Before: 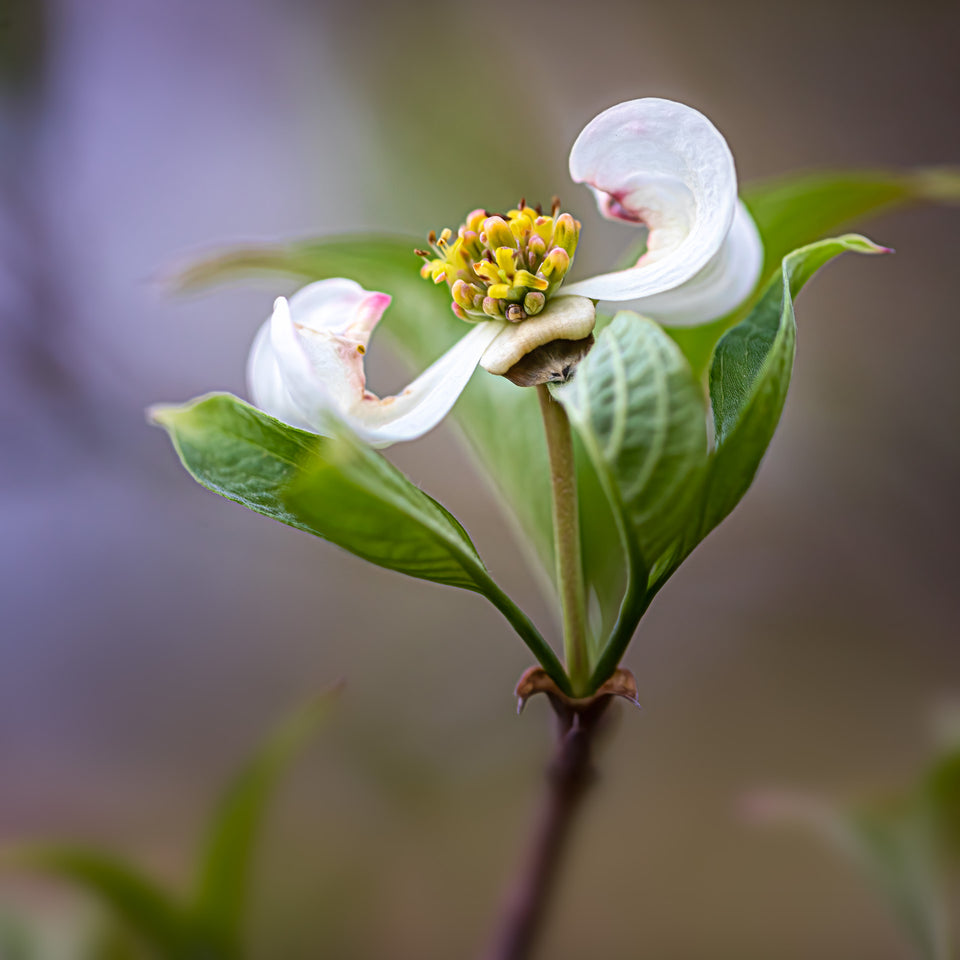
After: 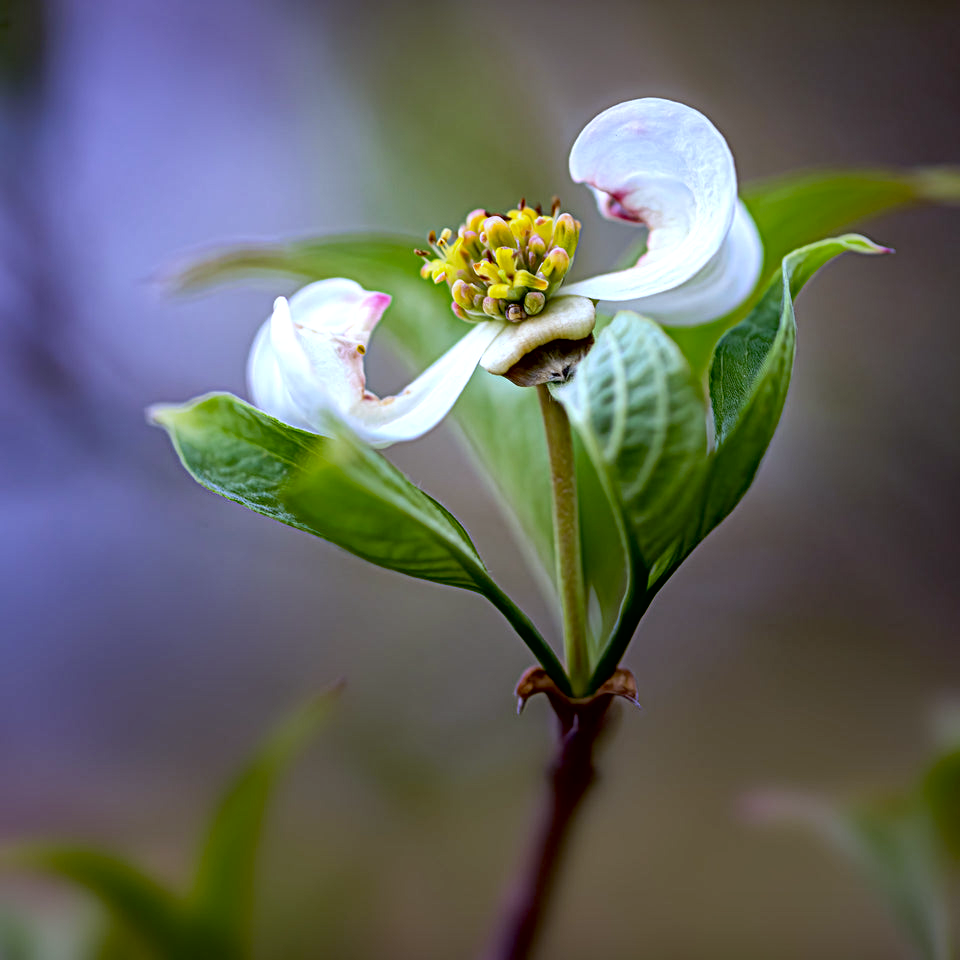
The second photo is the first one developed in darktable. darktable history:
exposure: black level correction 0.012, compensate highlight preservation false
white balance: red 0.926, green 1.003, blue 1.133
haze removal: compatibility mode true, adaptive false
local contrast: mode bilateral grid, contrast 20, coarseness 50, detail 120%, midtone range 0.2
